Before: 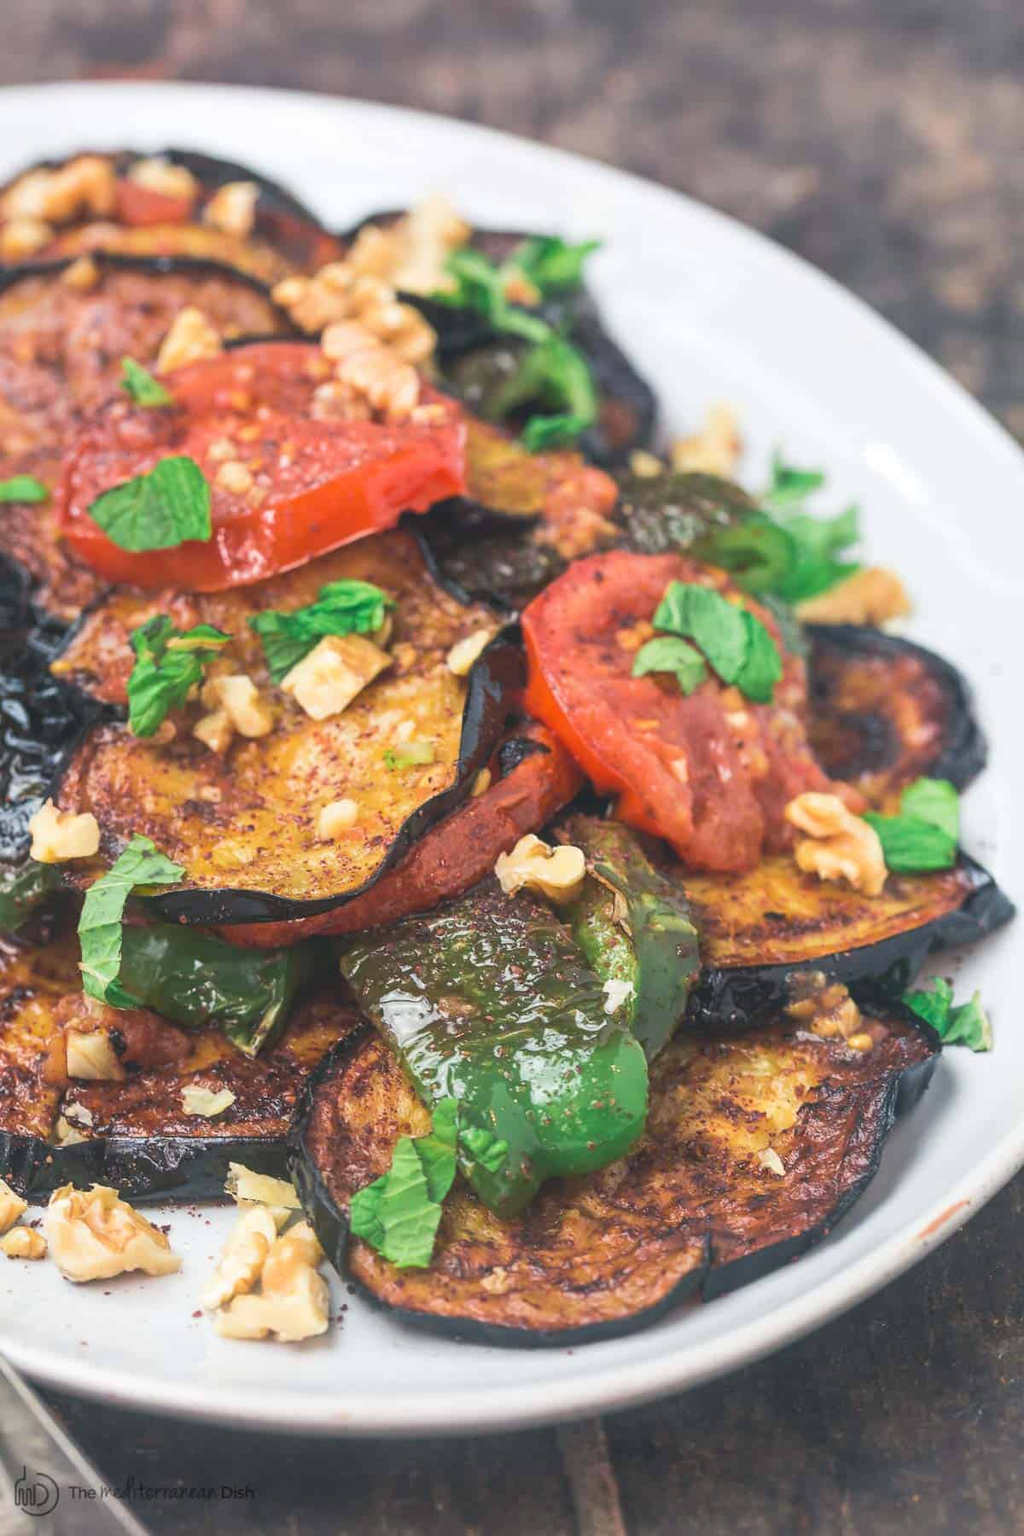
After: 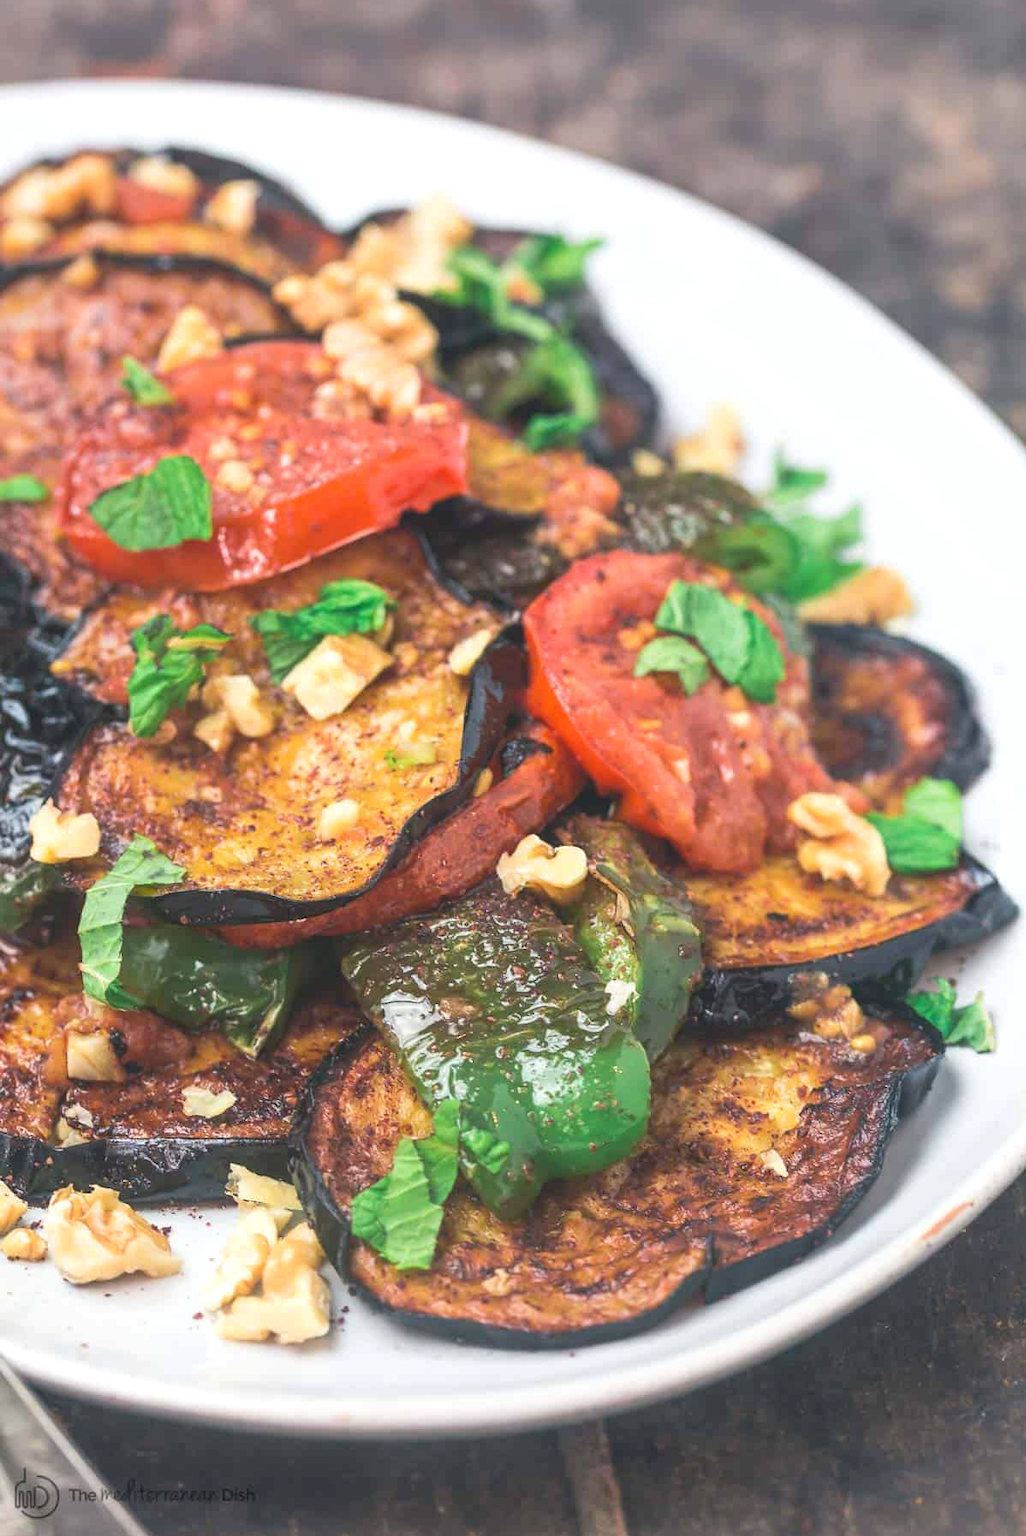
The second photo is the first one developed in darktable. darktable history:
crop: top 0.177%, bottom 0.124%
exposure: exposure 0.171 EV, compensate highlight preservation false
